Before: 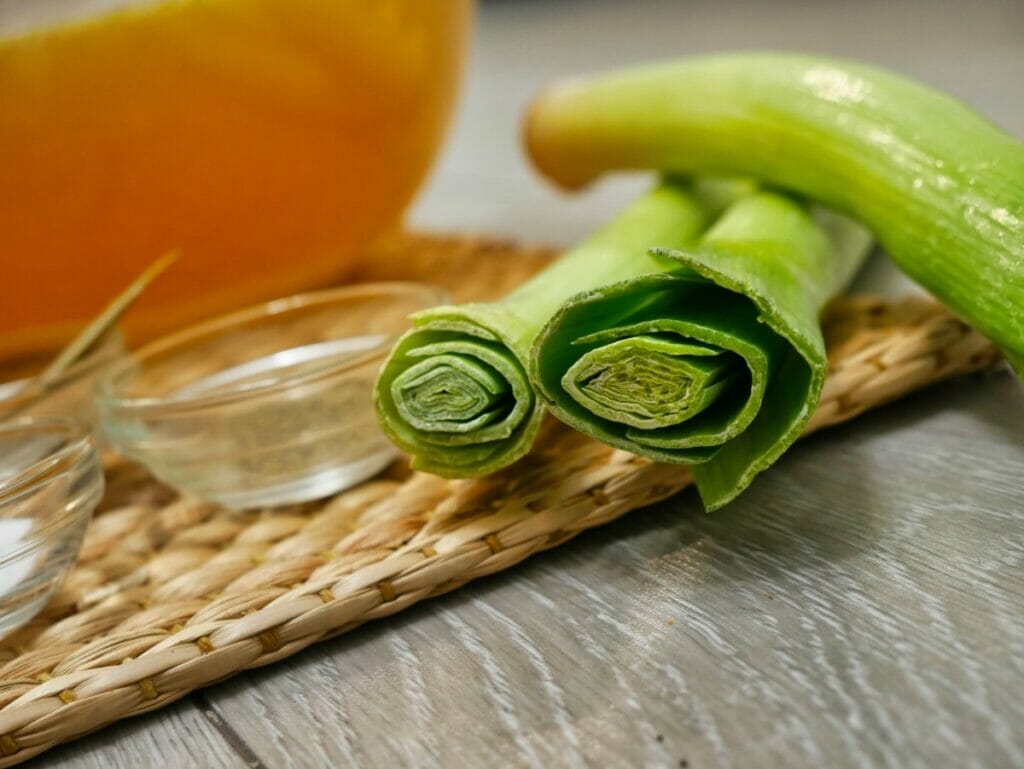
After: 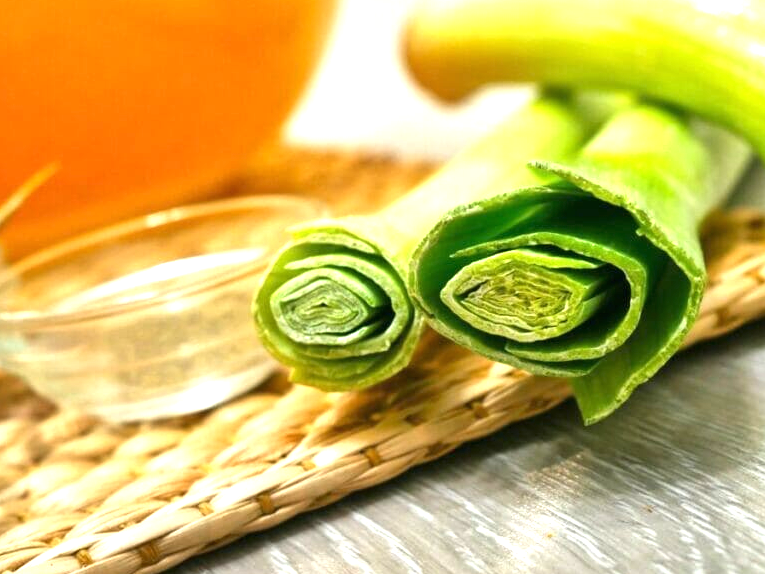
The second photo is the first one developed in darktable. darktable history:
crop and rotate: left 11.831%, top 11.346%, right 13.429%, bottom 13.899%
exposure: black level correction 0, exposure 1.3 EV, compensate exposure bias true, compensate highlight preservation false
